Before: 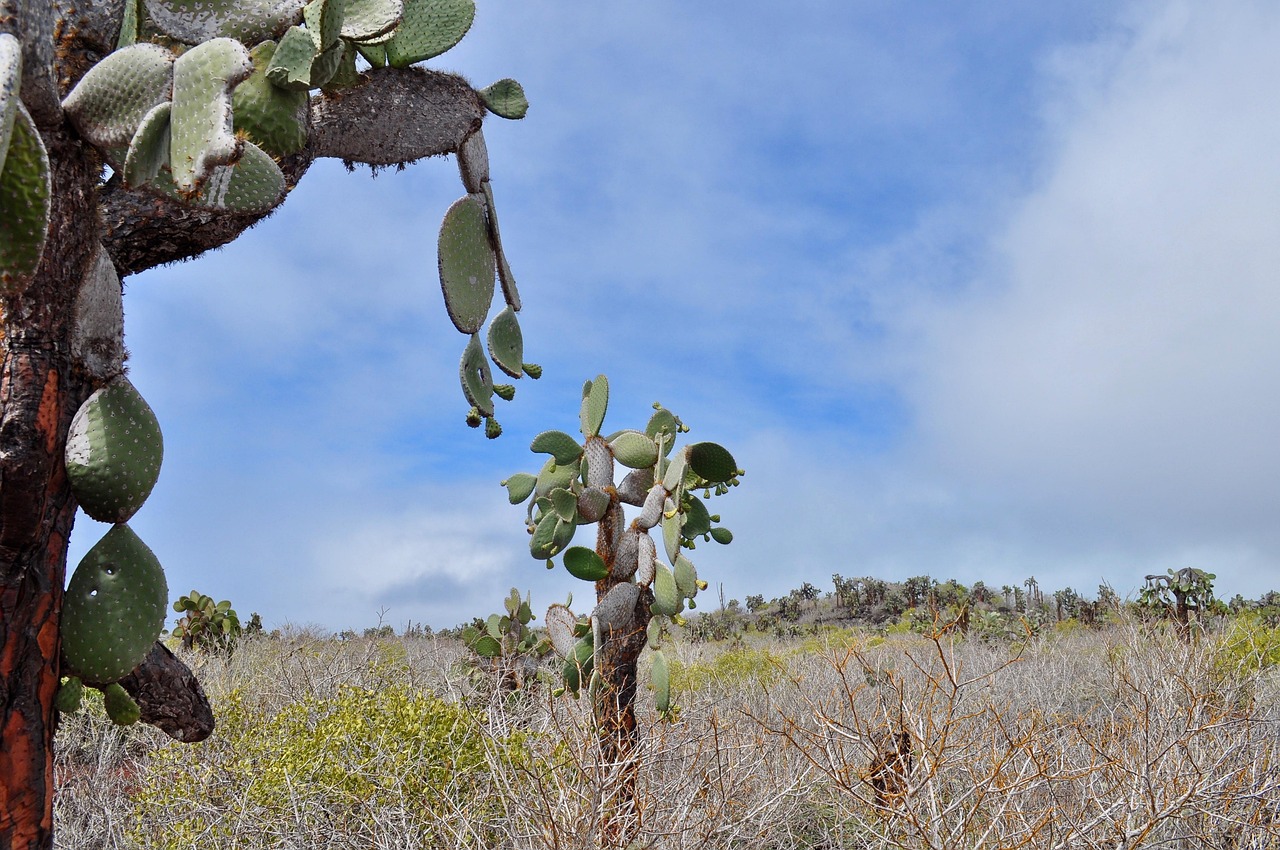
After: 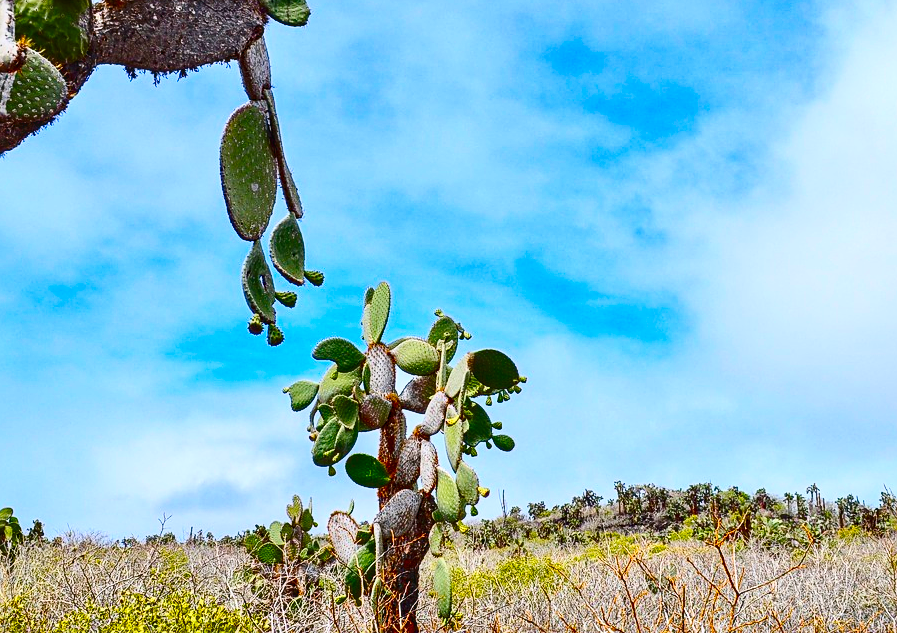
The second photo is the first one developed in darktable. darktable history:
tone equalizer: -7 EV 0.13 EV, edges refinement/feathering 500, mask exposure compensation -1.57 EV, preserve details no
crop and rotate: left 17.049%, top 10.954%, right 12.831%, bottom 14.559%
local contrast: on, module defaults
color correction: highlights b* -0.029, saturation 1.31
color balance rgb: shadows lift › chroma 0.978%, shadows lift › hue 113.17°, global offset › luminance 0.466%, perceptual saturation grading › global saturation 20%, perceptual saturation grading › highlights -25.268%, perceptual saturation grading › shadows 50.044%, global vibrance 20%
contrast brightness saturation: contrast 0.407, brightness 0.047, saturation 0.263
sharpen: radius 2.521, amount 0.329
